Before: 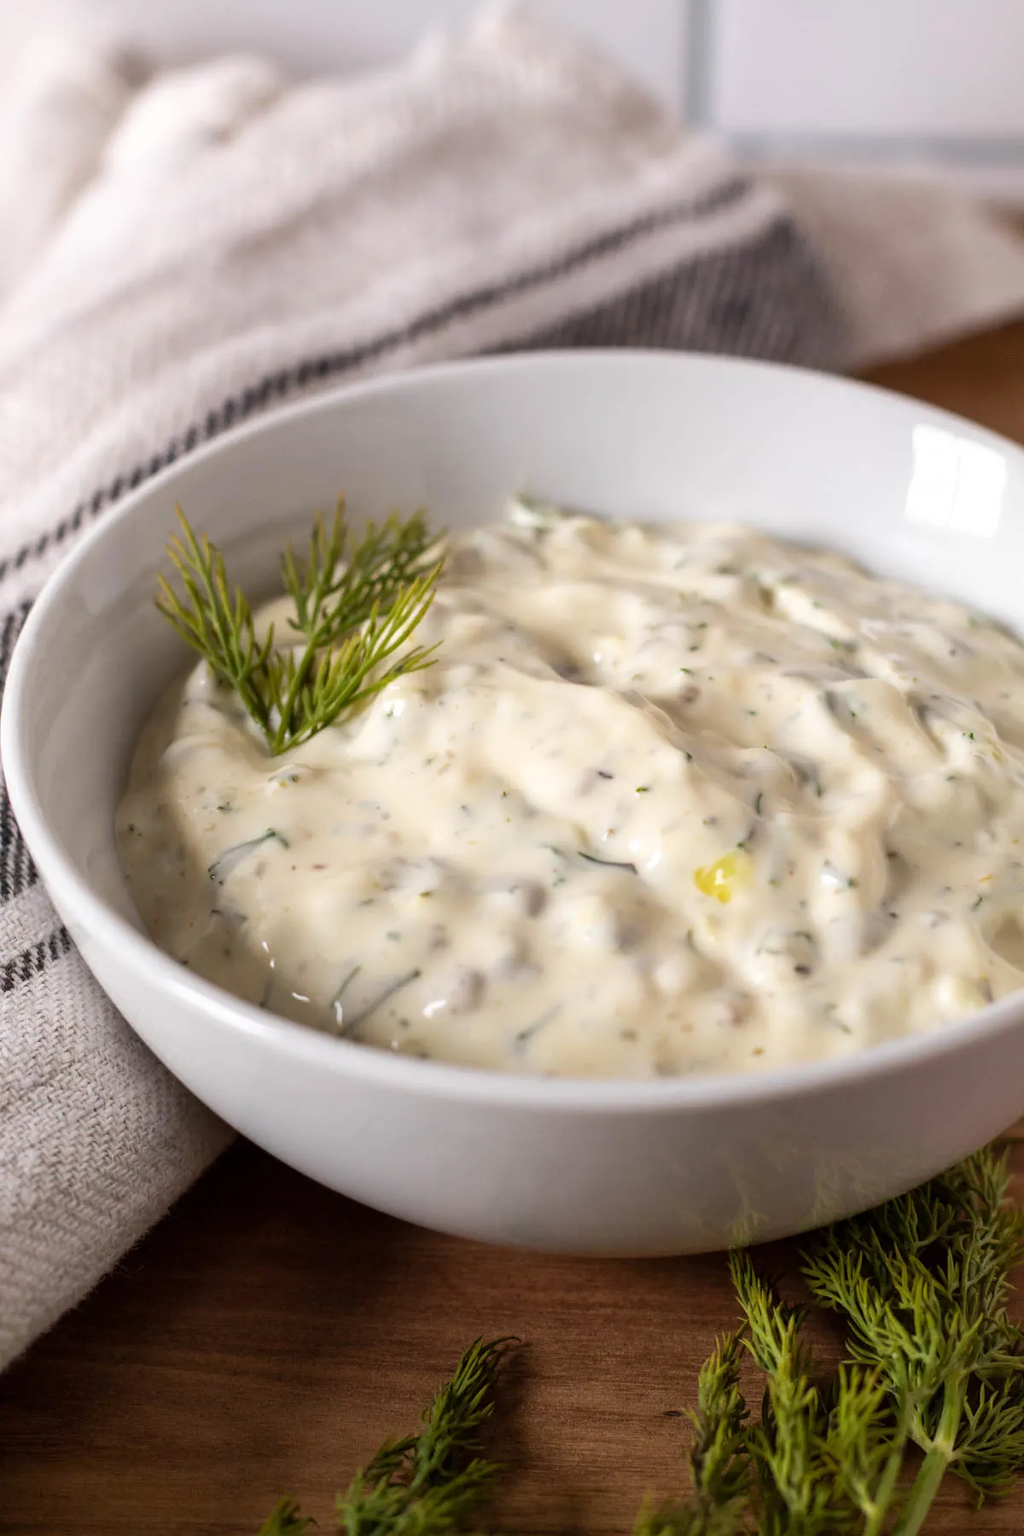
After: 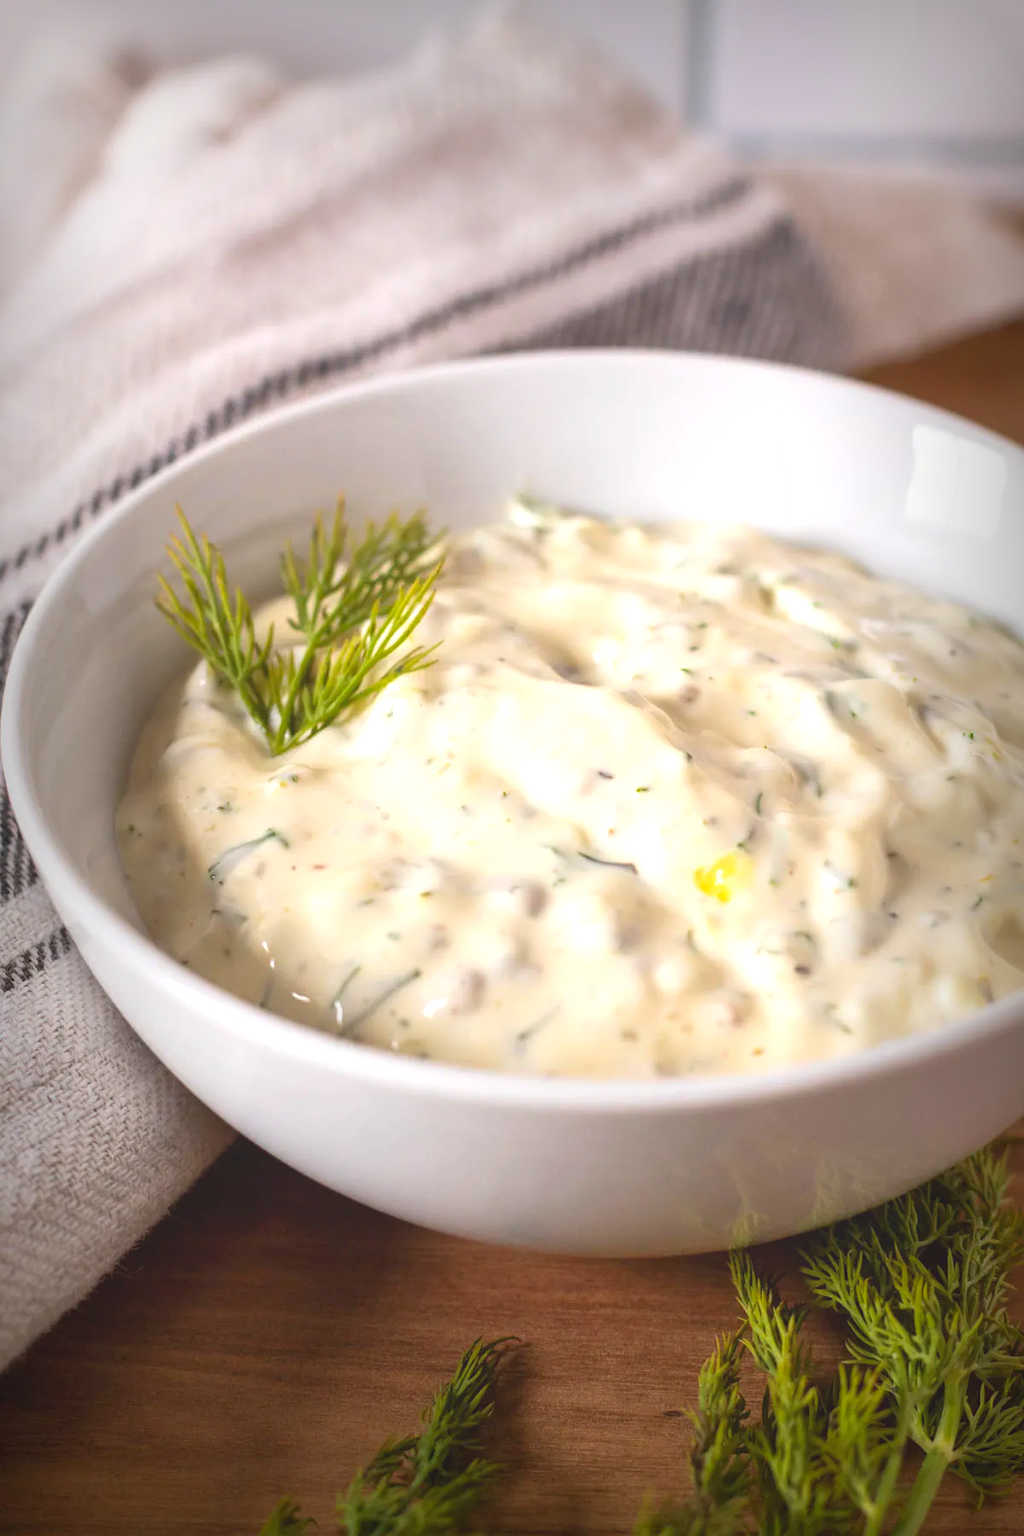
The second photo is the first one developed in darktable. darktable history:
exposure: black level correction 0, exposure 1.2 EV, compensate highlight preservation false
contrast brightness saturation: contrast -0.28
vignetting: fall-off start 53.2%, brightness -0.594, saturation 0, automatic ratio true, width/height ratio 1.313, shape 0.22, unbound false
